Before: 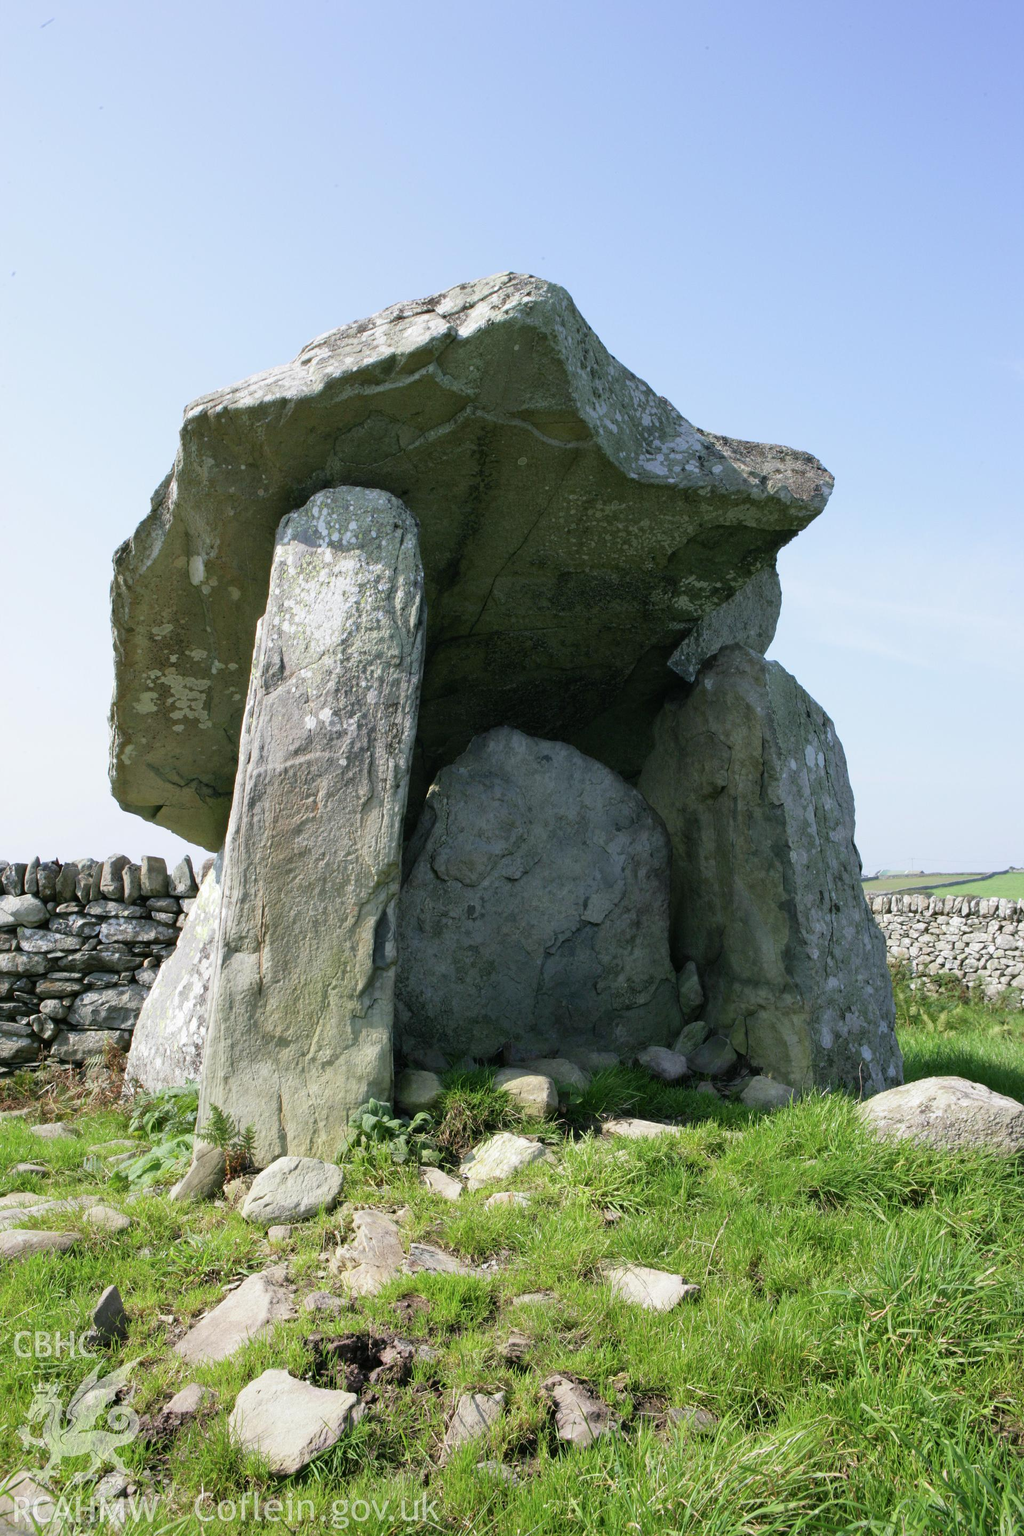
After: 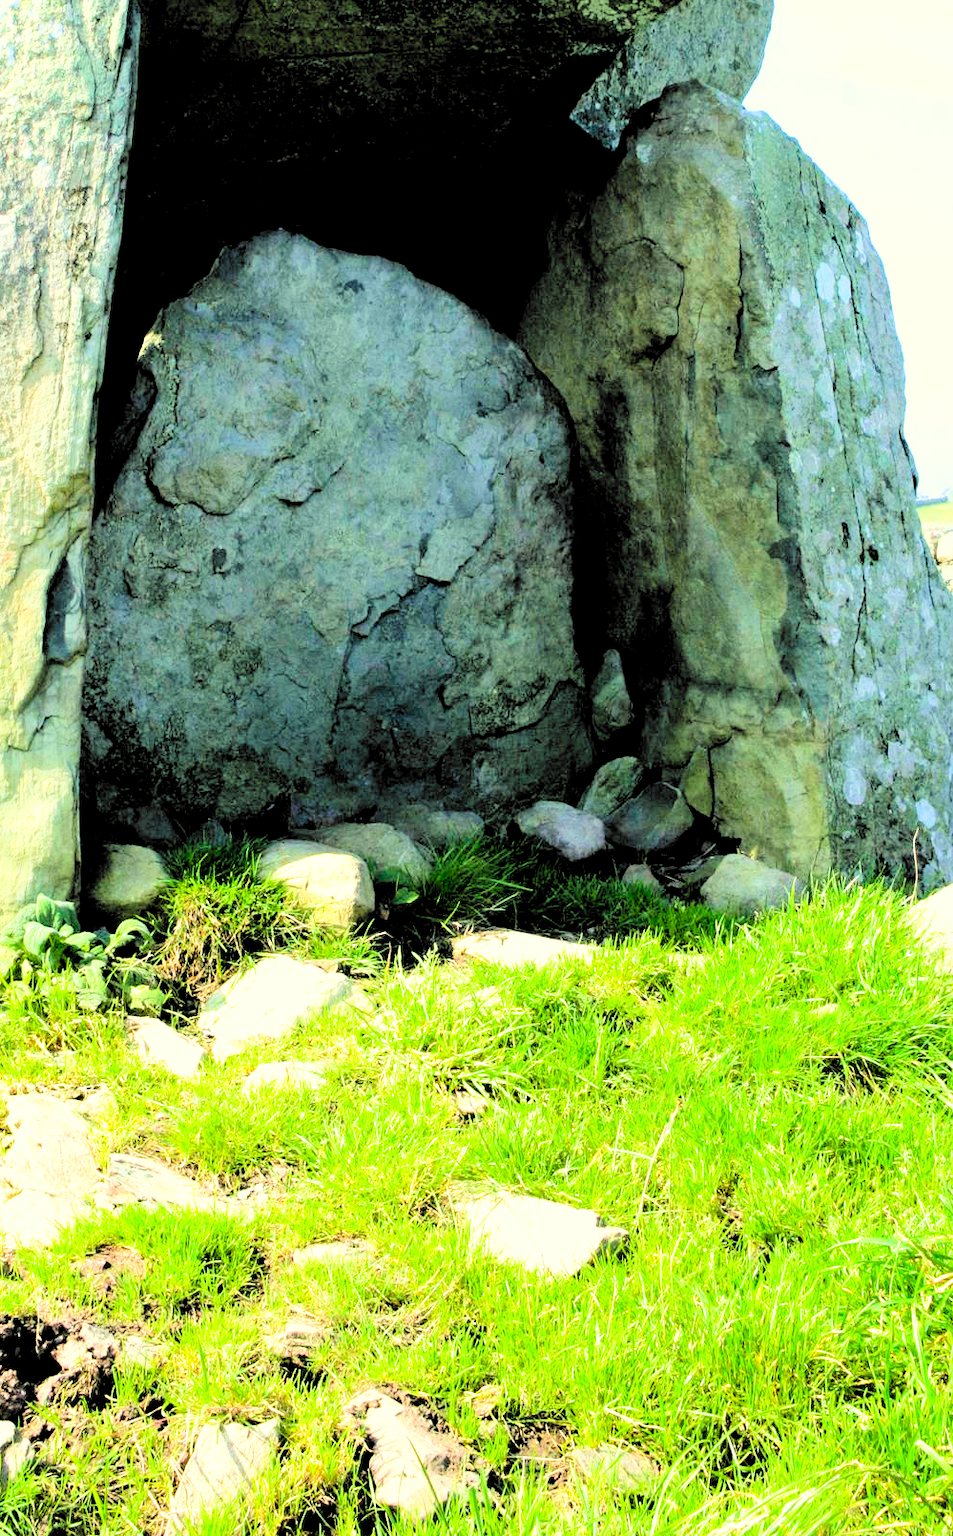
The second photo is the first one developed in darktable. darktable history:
color correction: highlights a* -5.8, highlights b* 11.29
velvia: on, module defaults
levels: white 90.7%, levels [0.026, 0.507, 0.987]
contrast brightness saturation: contrast 0.068, brightness 0.173, saturation 0.407
crop: left 34.082%, top 38.964%, right 13.878%, bottom 5.123%
tone curve: curves: ch0 [(0, 0) (0.004, 0.002) (0.02, 0.013) (0.218, 0.218) (0.664, 0.718) (0.832, 0.873) (1, 1)], color space Lab, independent channels, preserve colors none
exposure: black level correction 0.009, exposure 1.428 EV, compensate highlight preservation false
filmic rgb: black relative exposure -5.02 EV, white relative exposure 3.51 EV, threshold 3.01 EV, hardness 3.19, contrast 1.183, highlights saturation mix -31.27%, color science v6 (2022), enable highlight reconstruction true
